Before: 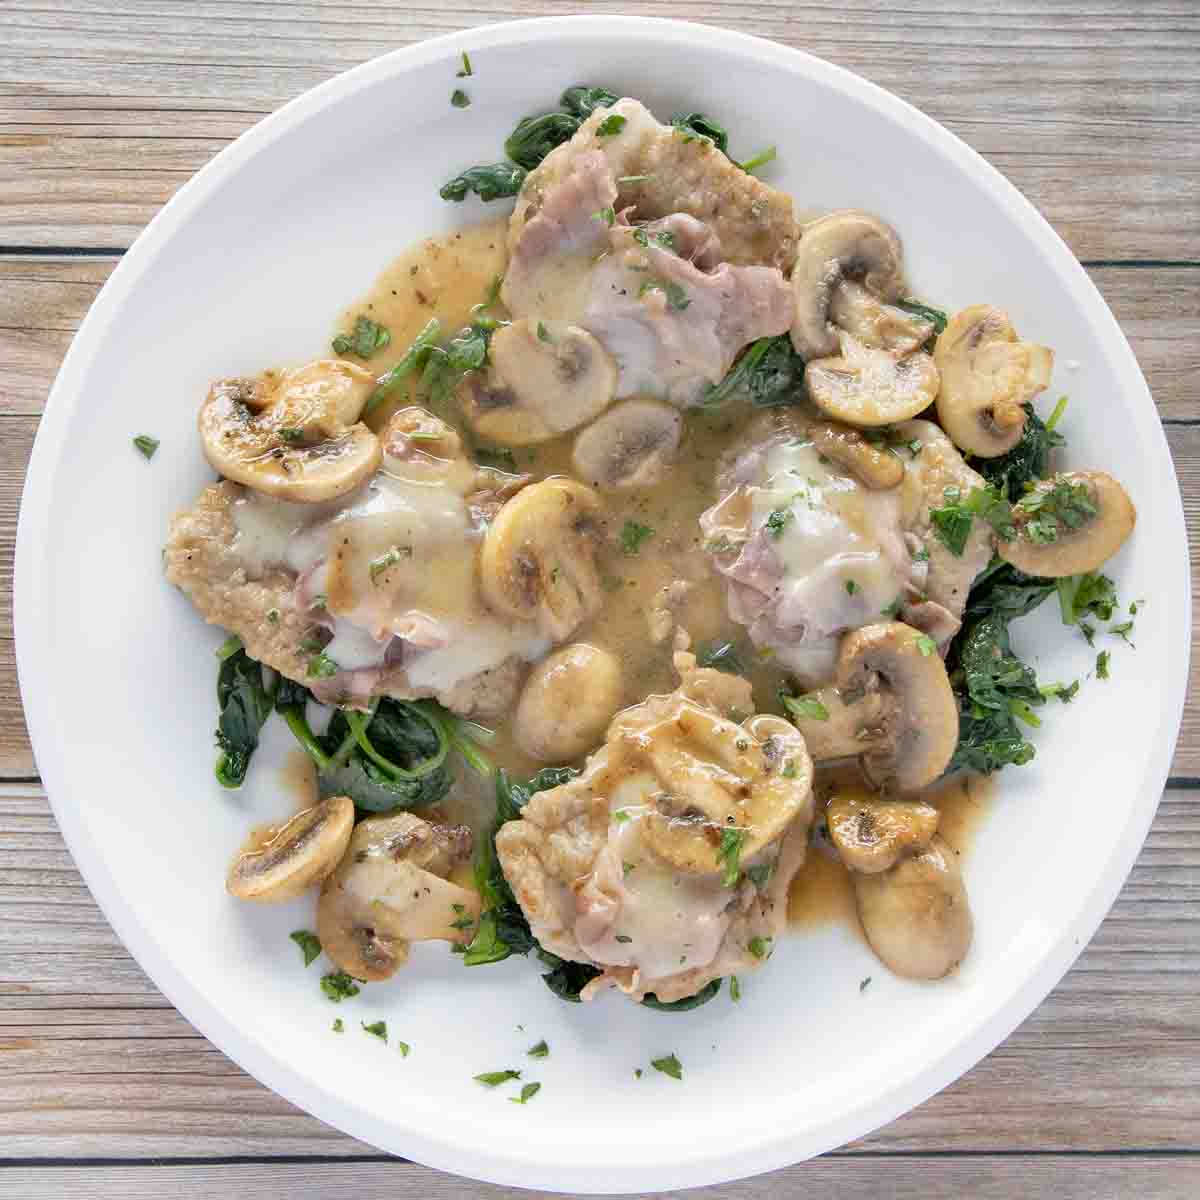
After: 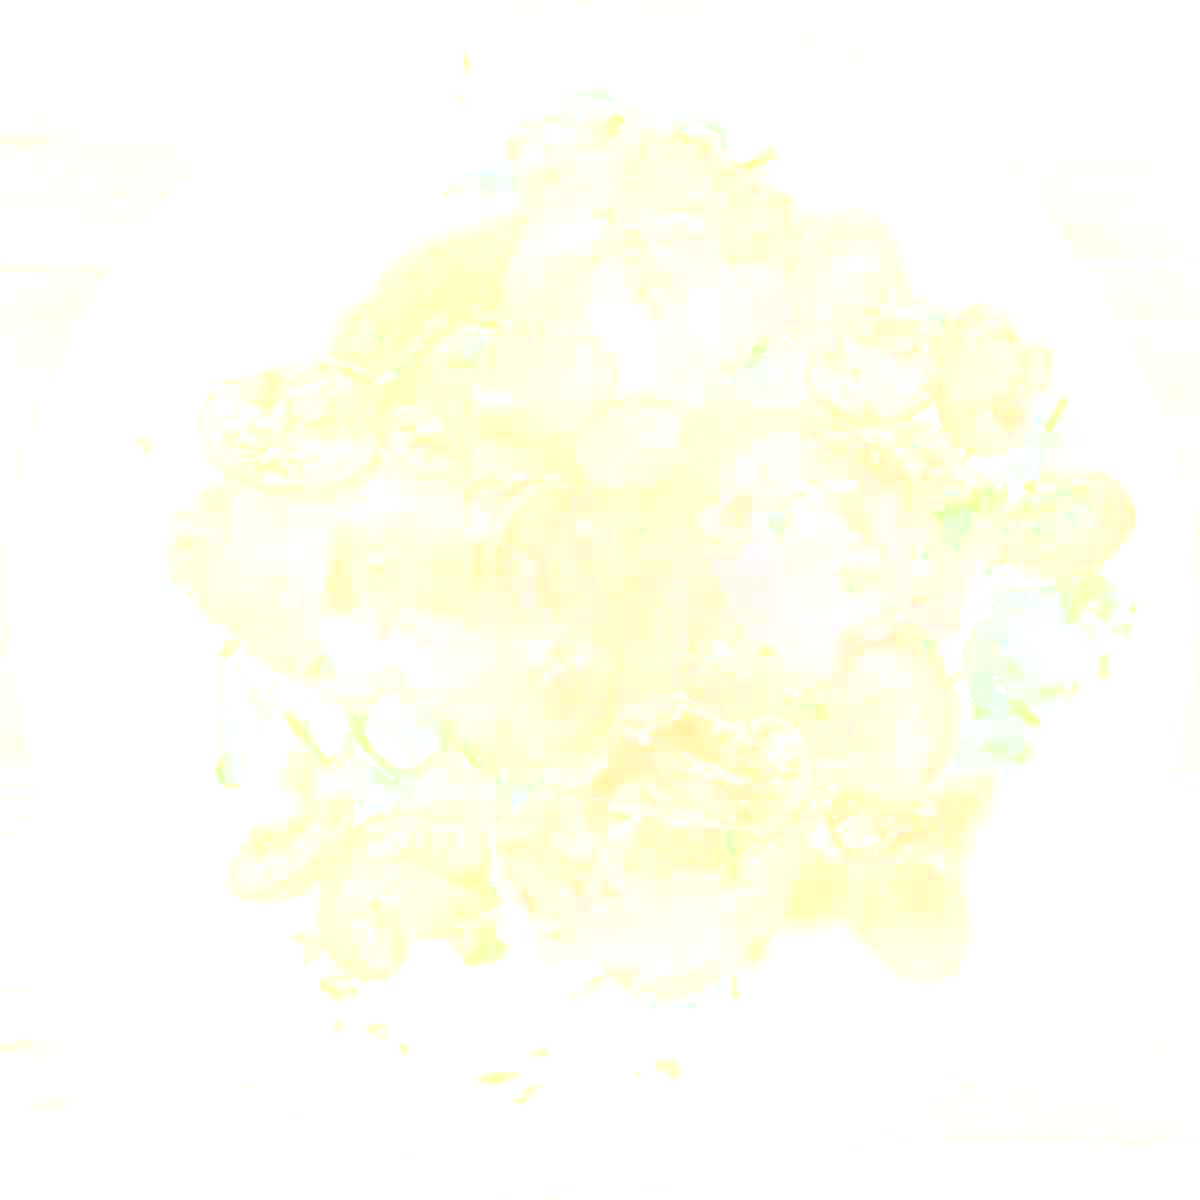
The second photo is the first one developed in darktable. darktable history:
filmic rgb: middle gray luminance 18.42%, black relative exposure -11.25 EV, white relative exposure 3.75 EV, threshold 6 EV, target black luminance 0%, hardness 5.87, latitude 57.4%, contrast 0.963, shadows ↔ highlights balance 49.98%, add noise in highlights 0, preserve chrominance luminance Y, color science v3 (2019), use custom middle-gray values true, iterations of high-quality reconstruction 0, contrast in highlights soft, enable highlight reconstruction true
bloom: size 70%, threshold 25%, strength 70%
